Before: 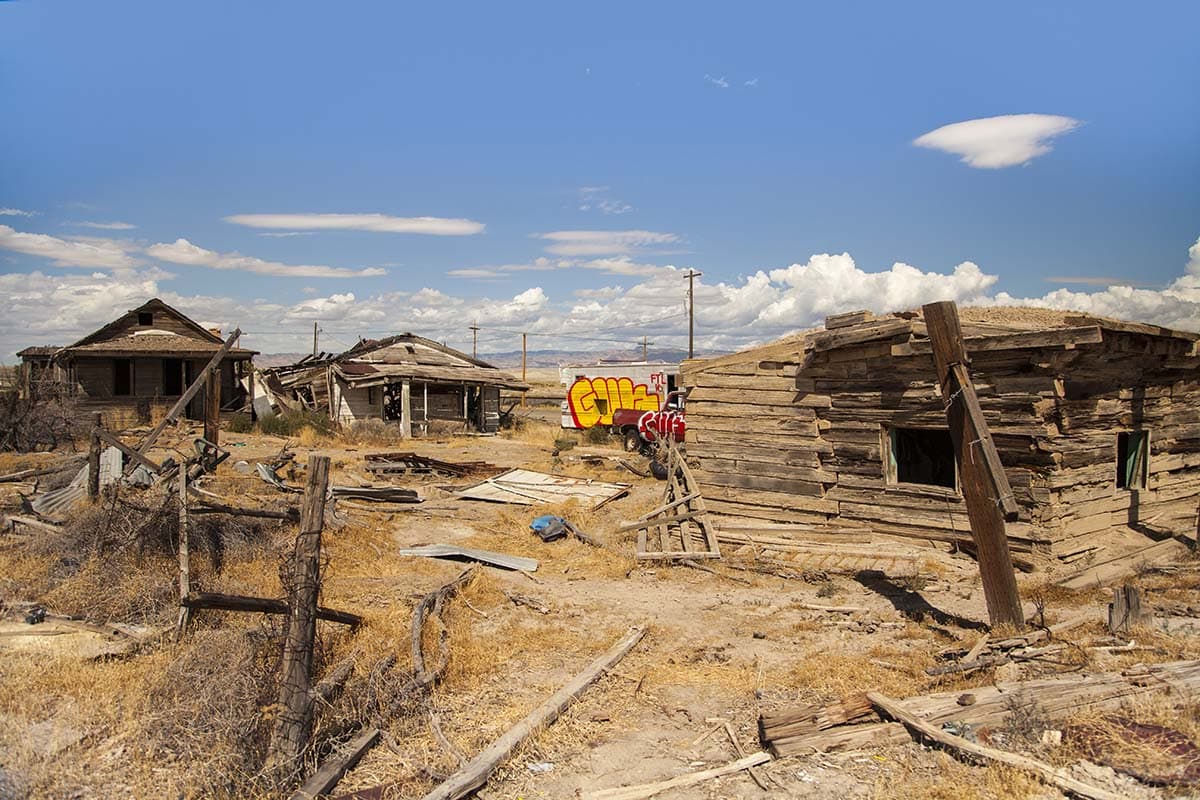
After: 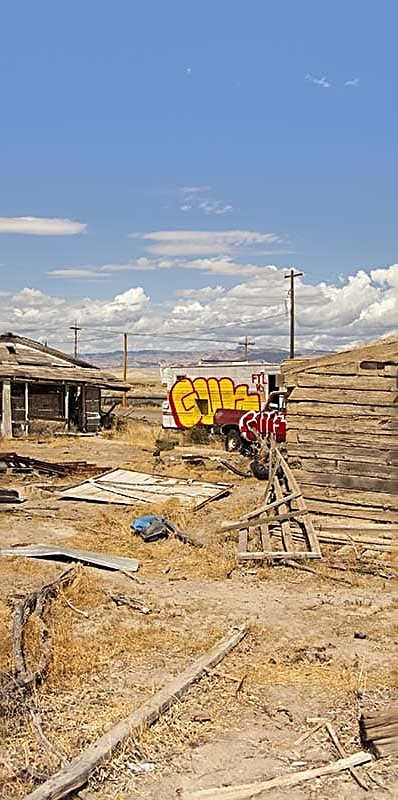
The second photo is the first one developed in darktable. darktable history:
sharpen: radius 2.547, amount 0.648
crop: left 33.286%, right 33.537%
